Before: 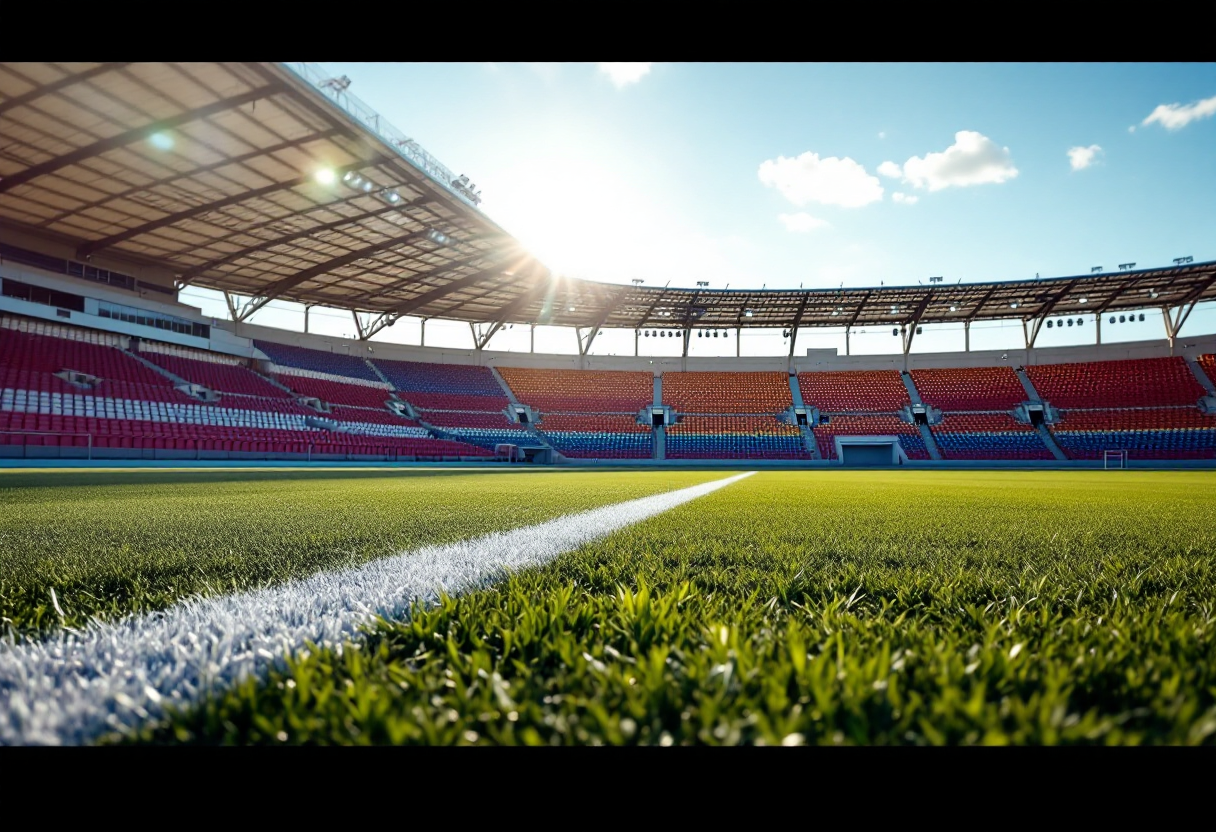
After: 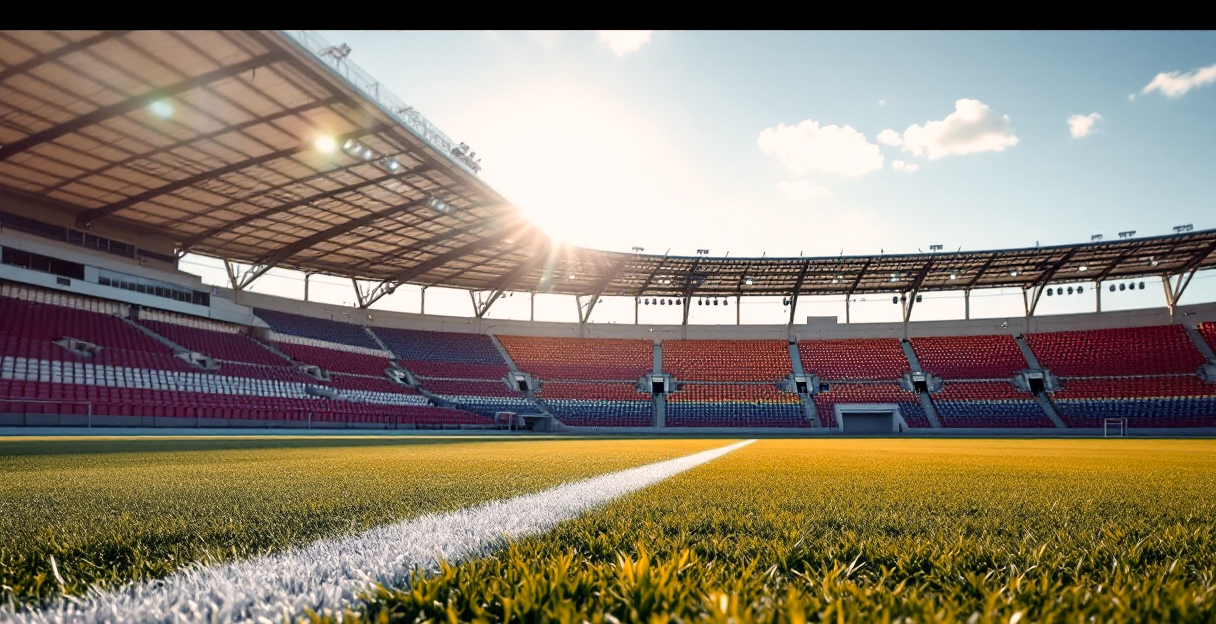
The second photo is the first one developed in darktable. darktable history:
color zones: curves: ch1 [(0.24, 0.629) (0.75, 0.5)]; ch2 [(0.255, 0.454) (0.745, 0.491)], mix 102.12%
crop: top 3.857%, bottom 21.132%
color correction: highlights a* 5.59, highlights b* 5.24, saturation 0.68
